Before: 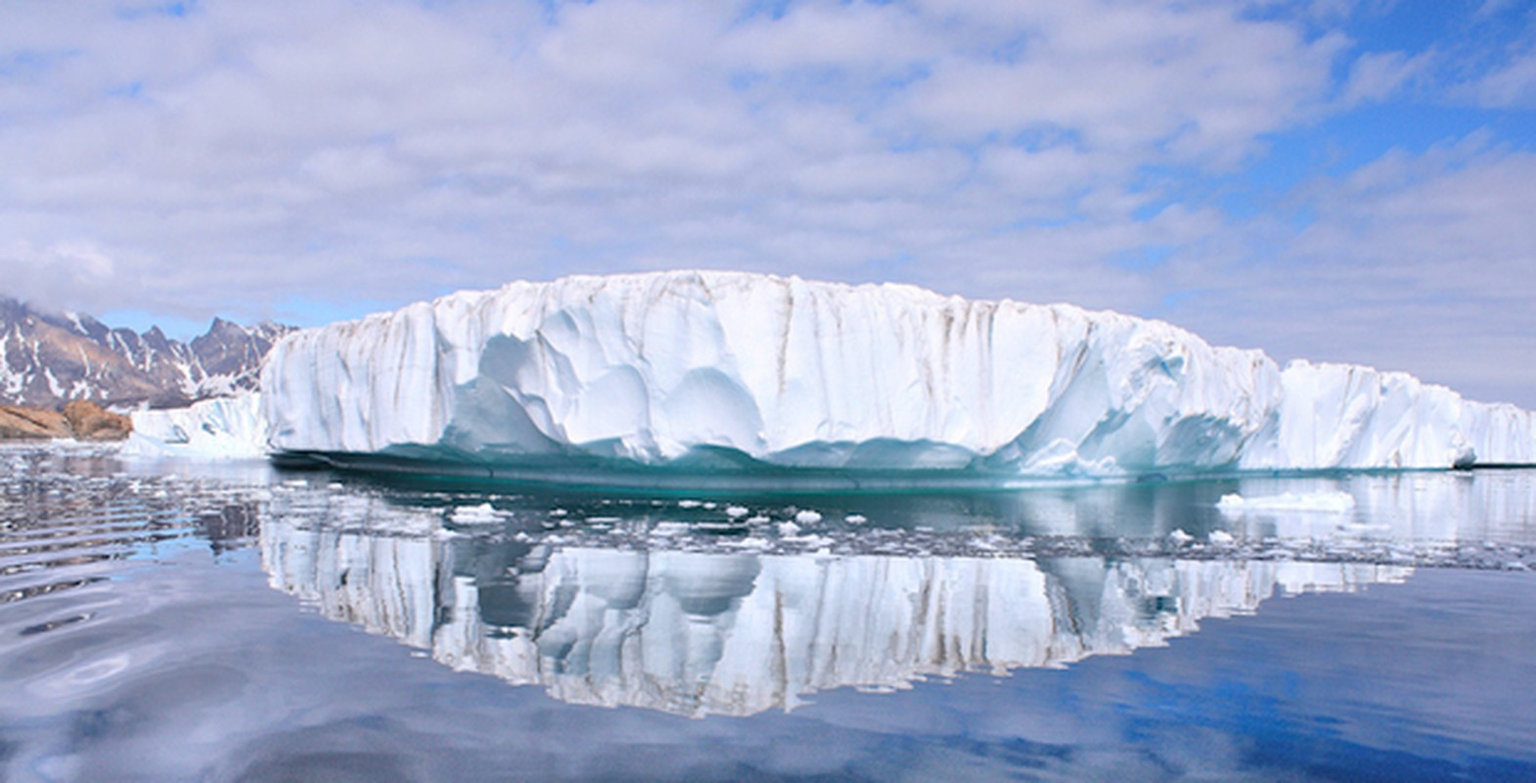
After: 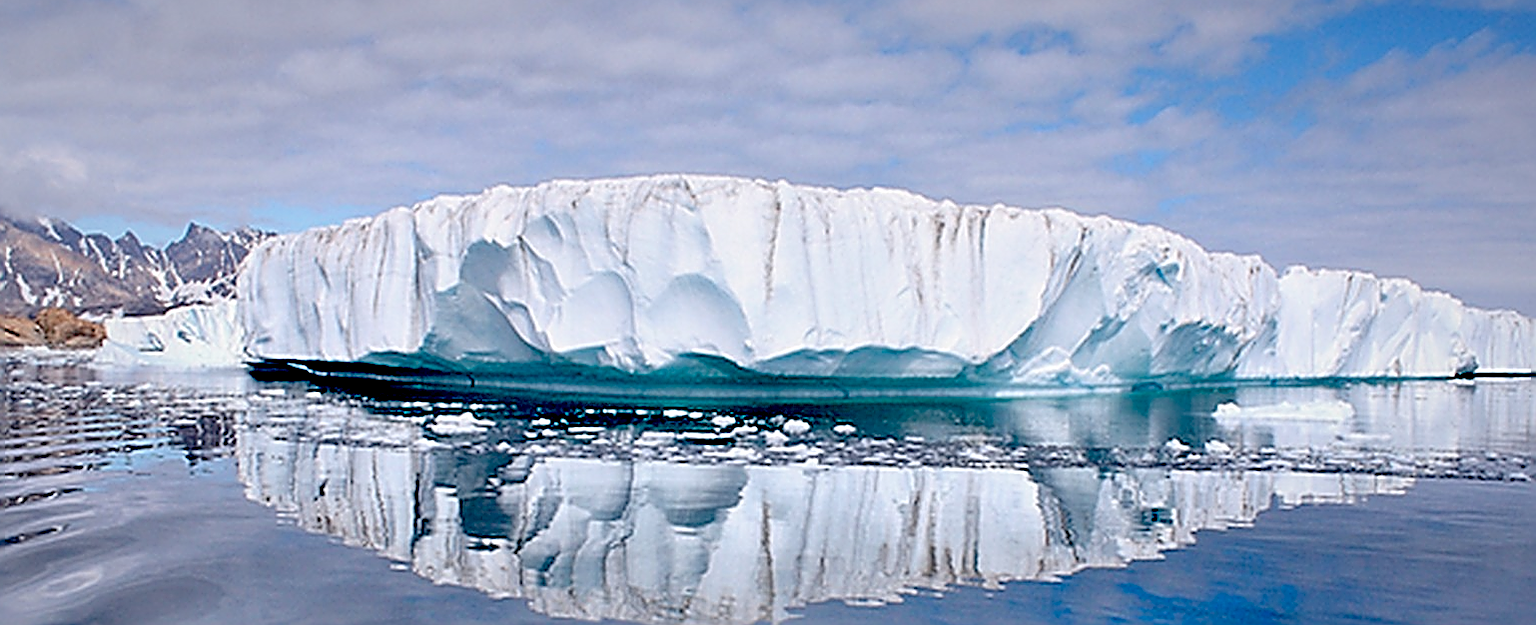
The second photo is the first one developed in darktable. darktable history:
sharpen: amount 1.846
crop and rotate: left 1.85%, top 12.729%, right 0.139%, bottom 8.96%
exposure: black level correction 0.098, exposure -0.083 EV, compensate highlight preservation false
vignetting: fall-off start 67.36%, fall-off radius 66.76%, brightness -0.319, saturation -0.067, automatic ratio true
shadows and highlights: shadows 20.91, highlights -35.72, soften with gaussian
